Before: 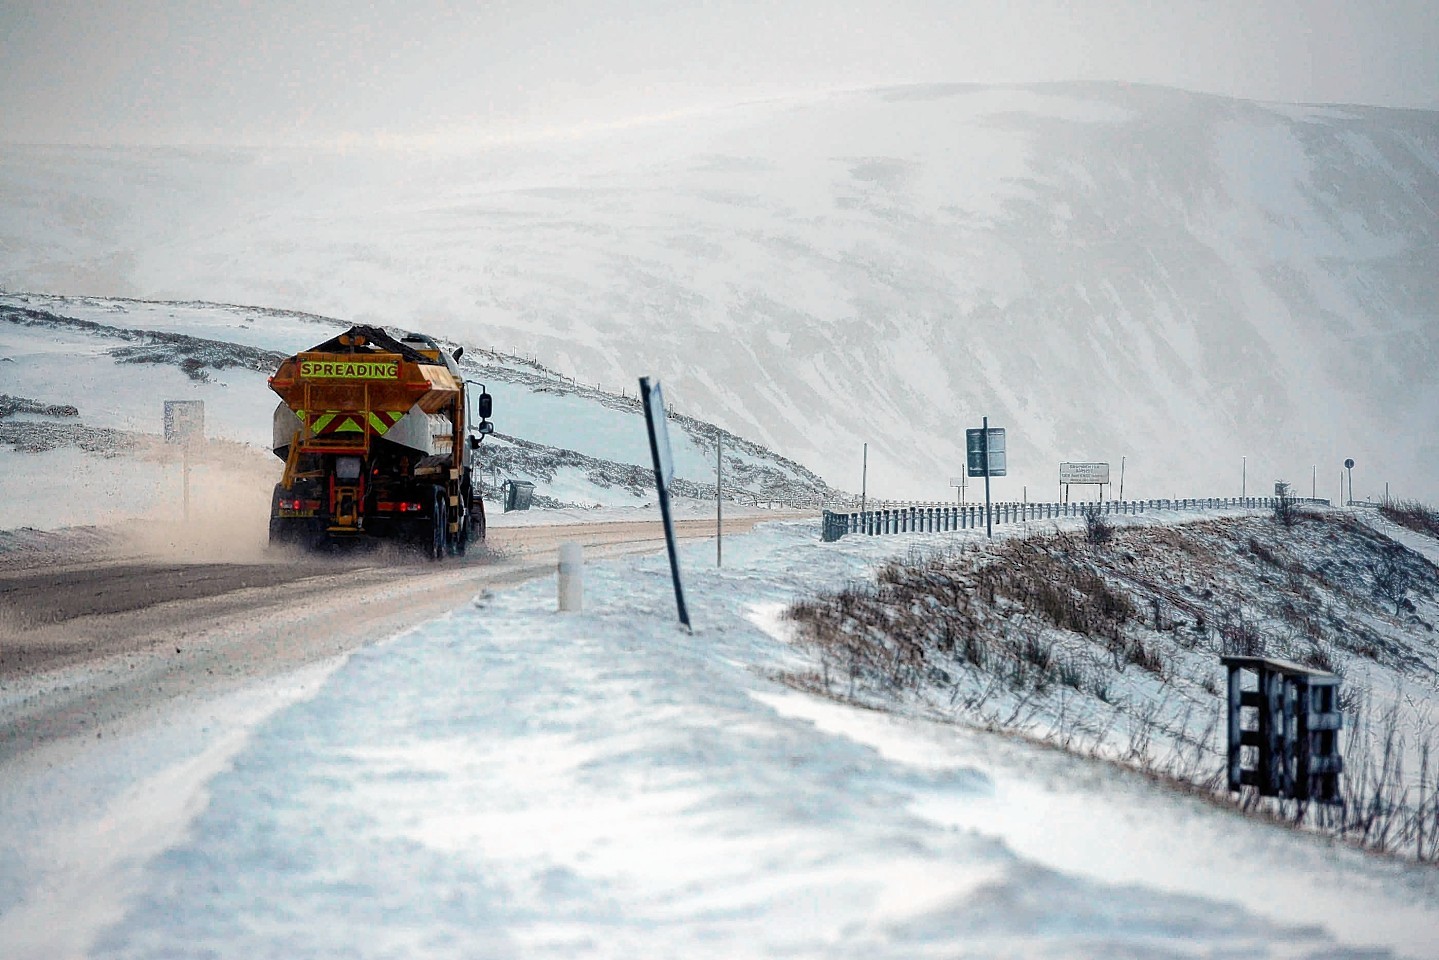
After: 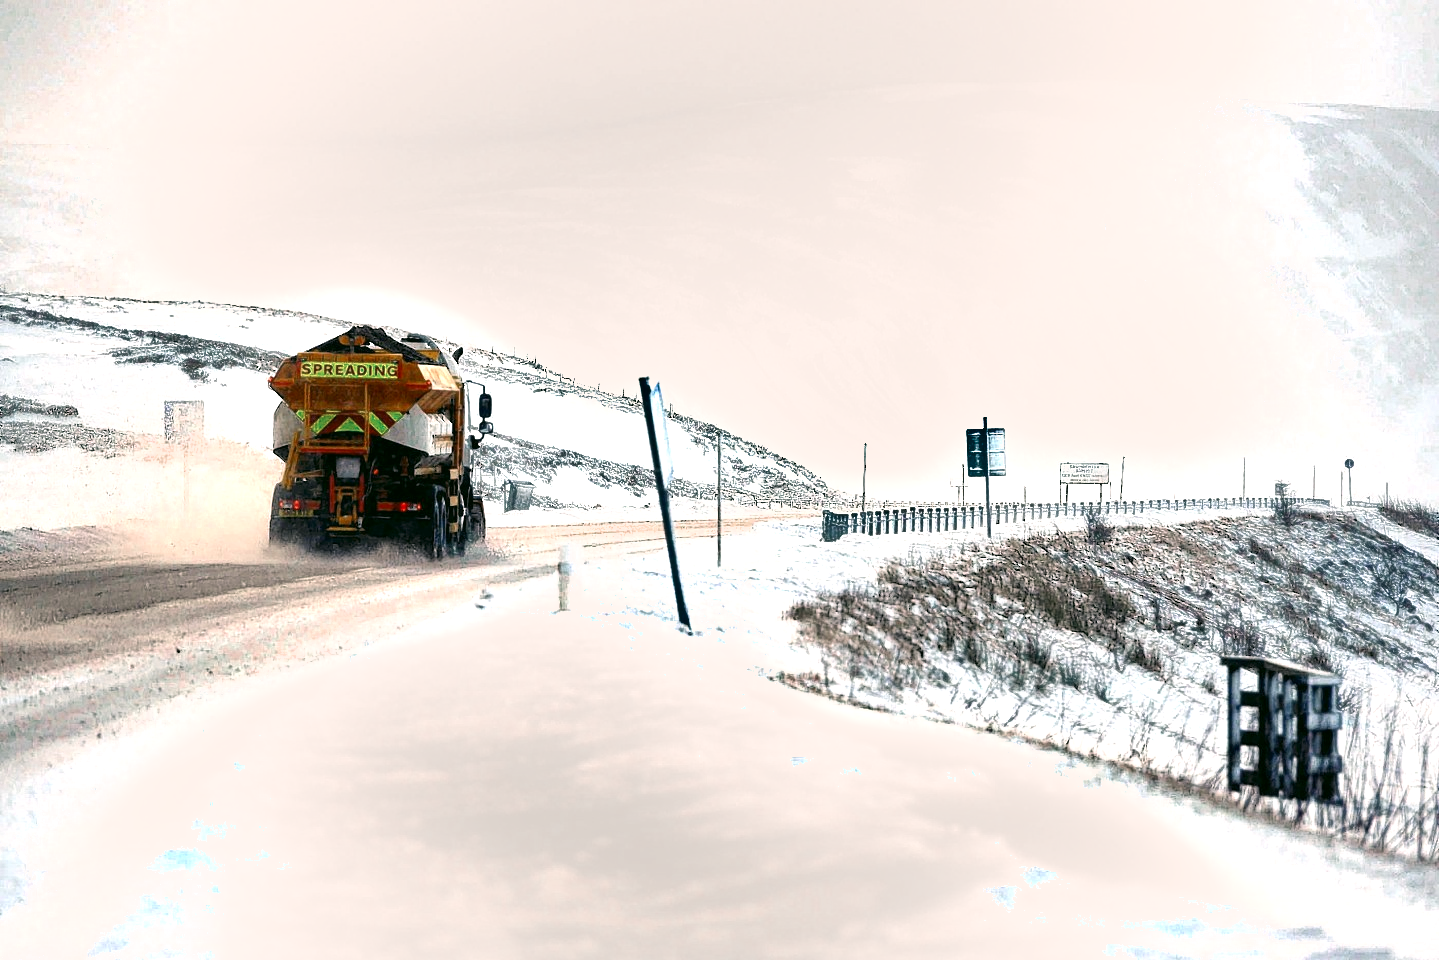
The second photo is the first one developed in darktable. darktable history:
shadows and highlights: radius 46.46, white point adjustment 6.56, compress 79.7%, highlights color adjustment 89.58%, soften with gaussian
color correction: highlights a* 4.27, highlights b* 4.91, shadows a* -8.24, shadows b* 4.66
color zones: curves: ch0 [(0, 0.5) (0.125, 0.4) (0.25, 0.5) (0.375, 0.4) (0.5, 0.4) (0.625, 0.6) (0.75, 0.6) (0.875, 0.5)]; ch1 [(0, 0.4) (0.125, 0.5) (0.25, 0.4) (0.375, 0.4) (0.5, 0.4) (0.625, 0.4) (0.75, 0.5) (0.875, 0.4)]; ch2 [(0, 0.6) (0.125, 0.5) (0.25, 0.5) (0.375, 0.6) (0.5, 0.6) (0.625, 0.5) (0.75, 0.5) (0.875, 0.5)]
exposure: black level correction 0, exposure 0.893 EV, compensate exposure bias true, compensate highlight preservation false
